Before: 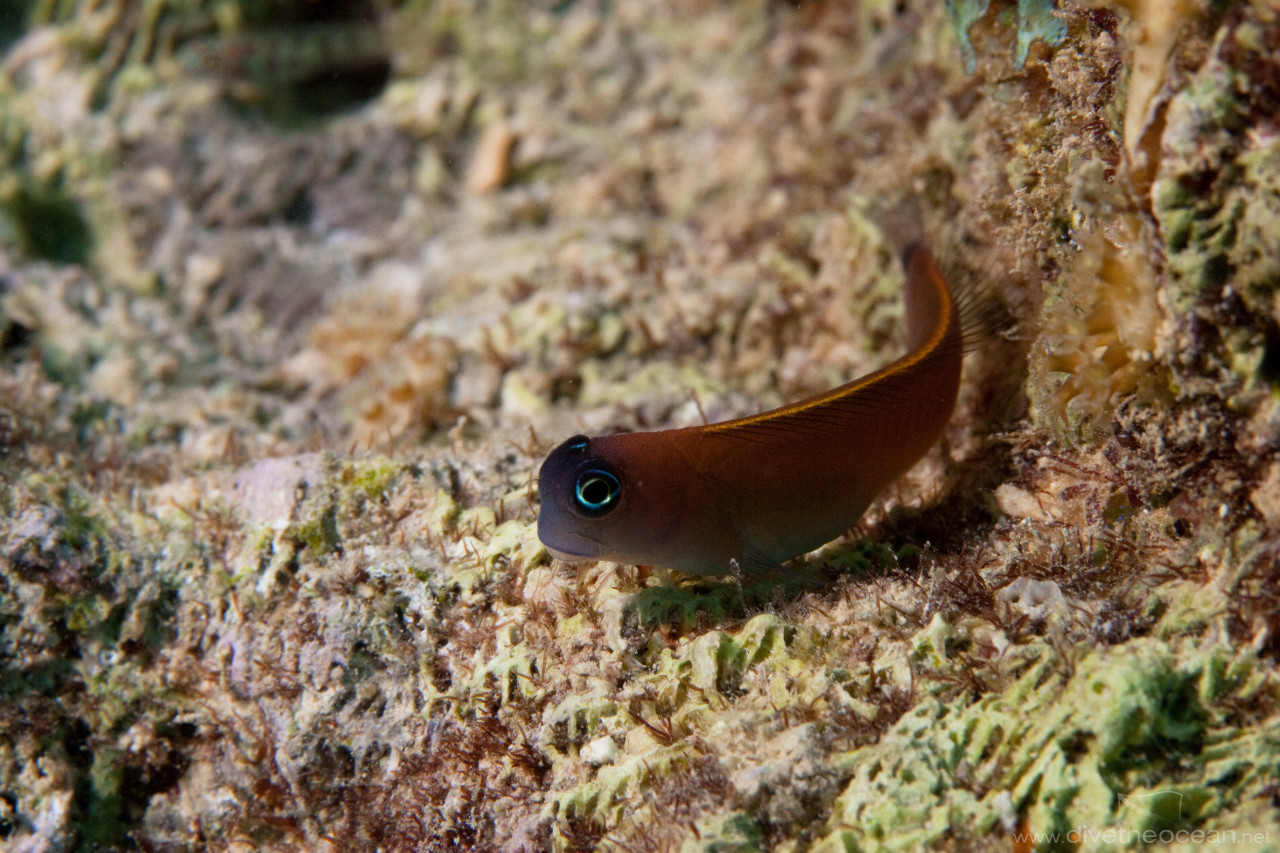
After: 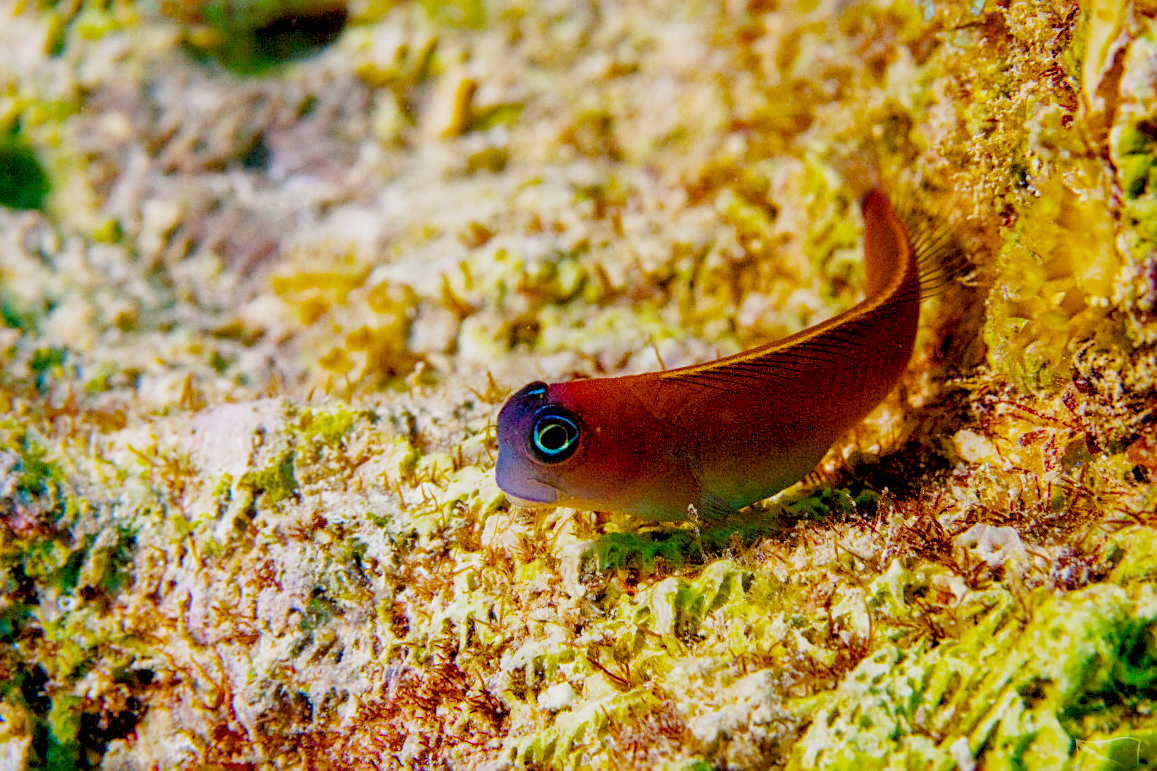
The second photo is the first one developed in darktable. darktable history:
color balance rgb: highlights gain › luminance 14.658%, perceptual saturation grading › global saturation 64.82%, perceptual saturation grading › highlights 59.811%, perceptual saturation grading › mid-tones 49.912%, perceptual saturation grading › shadows 49.877%
crop: left 3.3%, top 6.364%, right 6.295%, bottom 3.221%
exposure: black level correction 0, exposure 1.473 EV, compensate exposure bias true, compensate highlight preservation false
local contrast: highlights 24%, detail 130%
filmic rgb: middle gray luminance 29.86%, black relative exposure -8.94 EV, white relative exposure 7.01 EV, threshold 5.97 EV, target black luminance 0%, hardness 2.92, latitude 1.92%, contrast 0.962, highlights saturation mix 6.18%, shadows ↔ highlights balance 11.51%, preserve chrominance no, color science v4 (2020), enable highlight reconstruction true
sharpen: on, module defaults
shadows and highlights: on, module defaults
